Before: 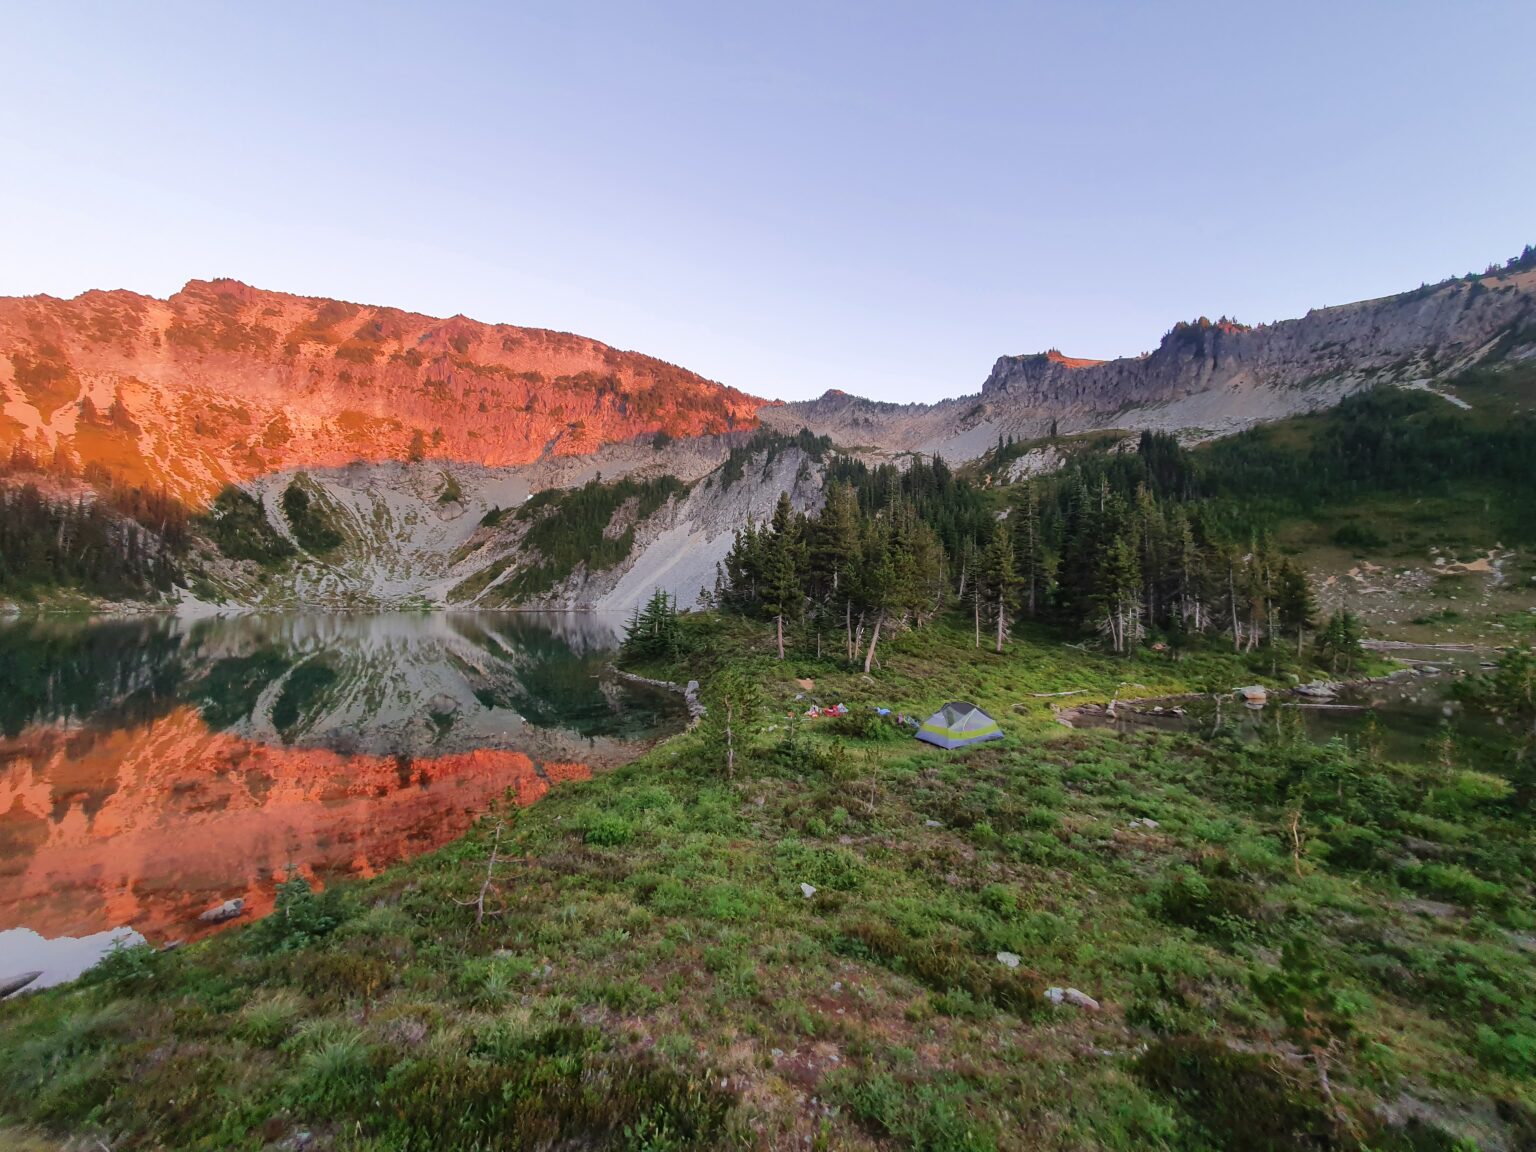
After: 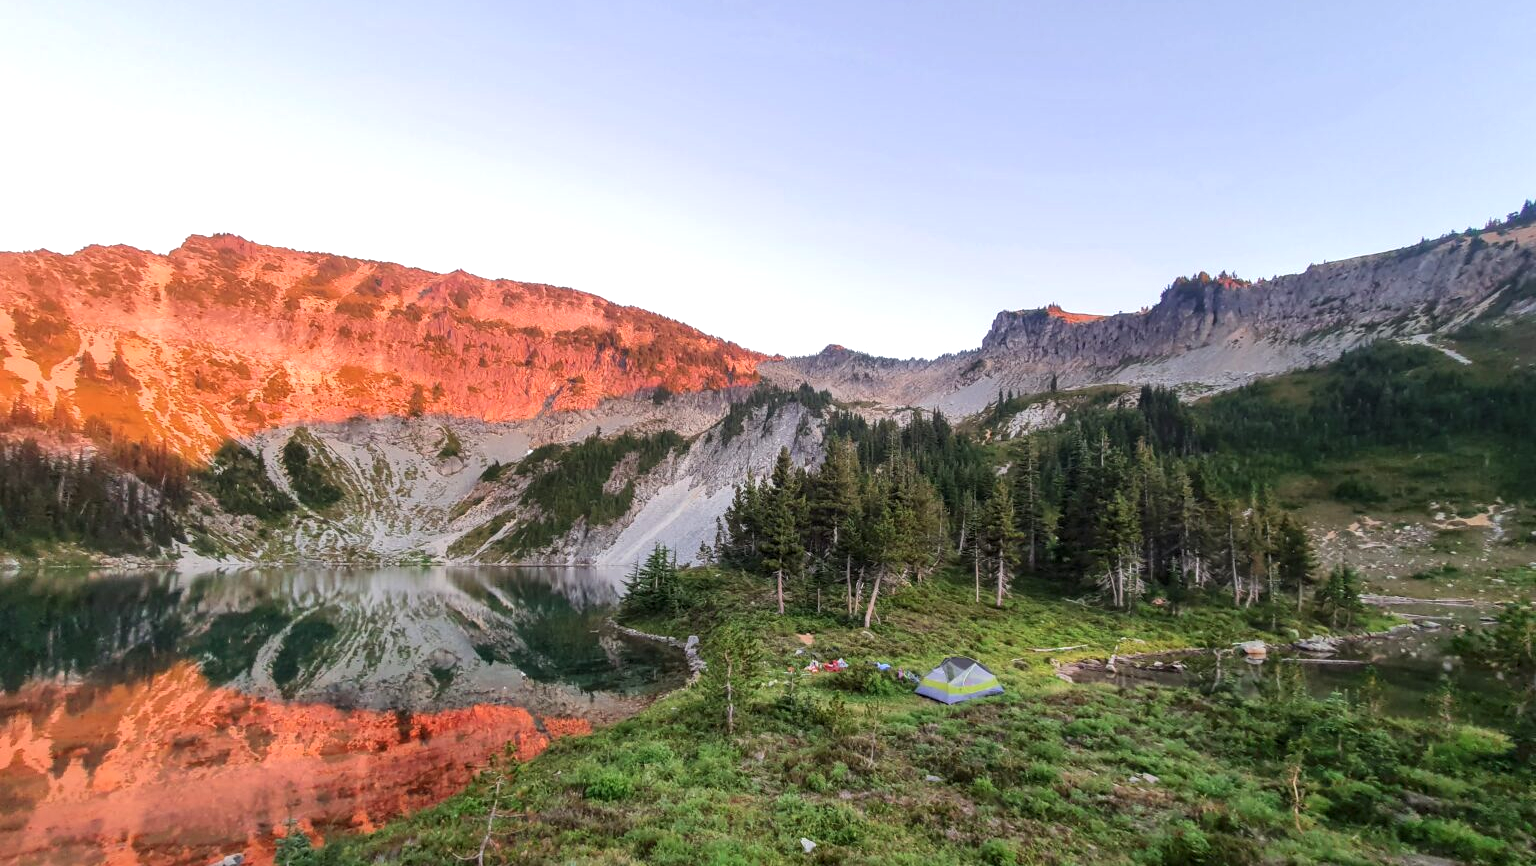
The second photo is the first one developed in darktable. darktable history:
crop: top 3.923%, bottom 20.86%
exposure: exposure 0.376 EV, compensate highlight preservation false
local contrast: on, module defaults
levels: mode automatic
